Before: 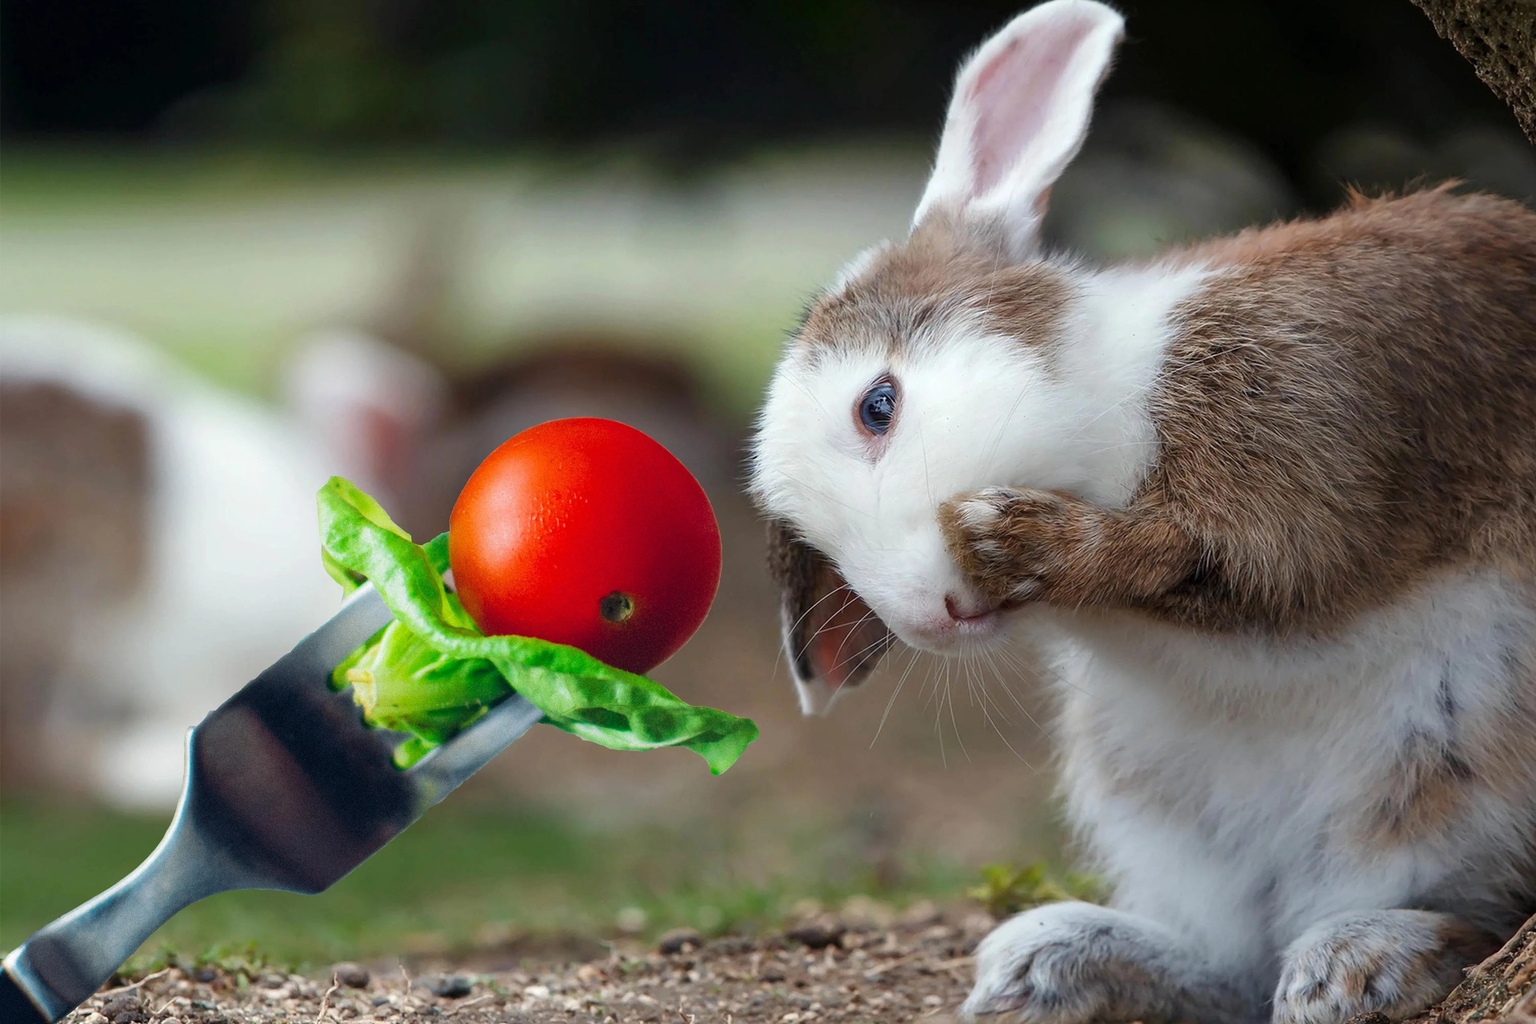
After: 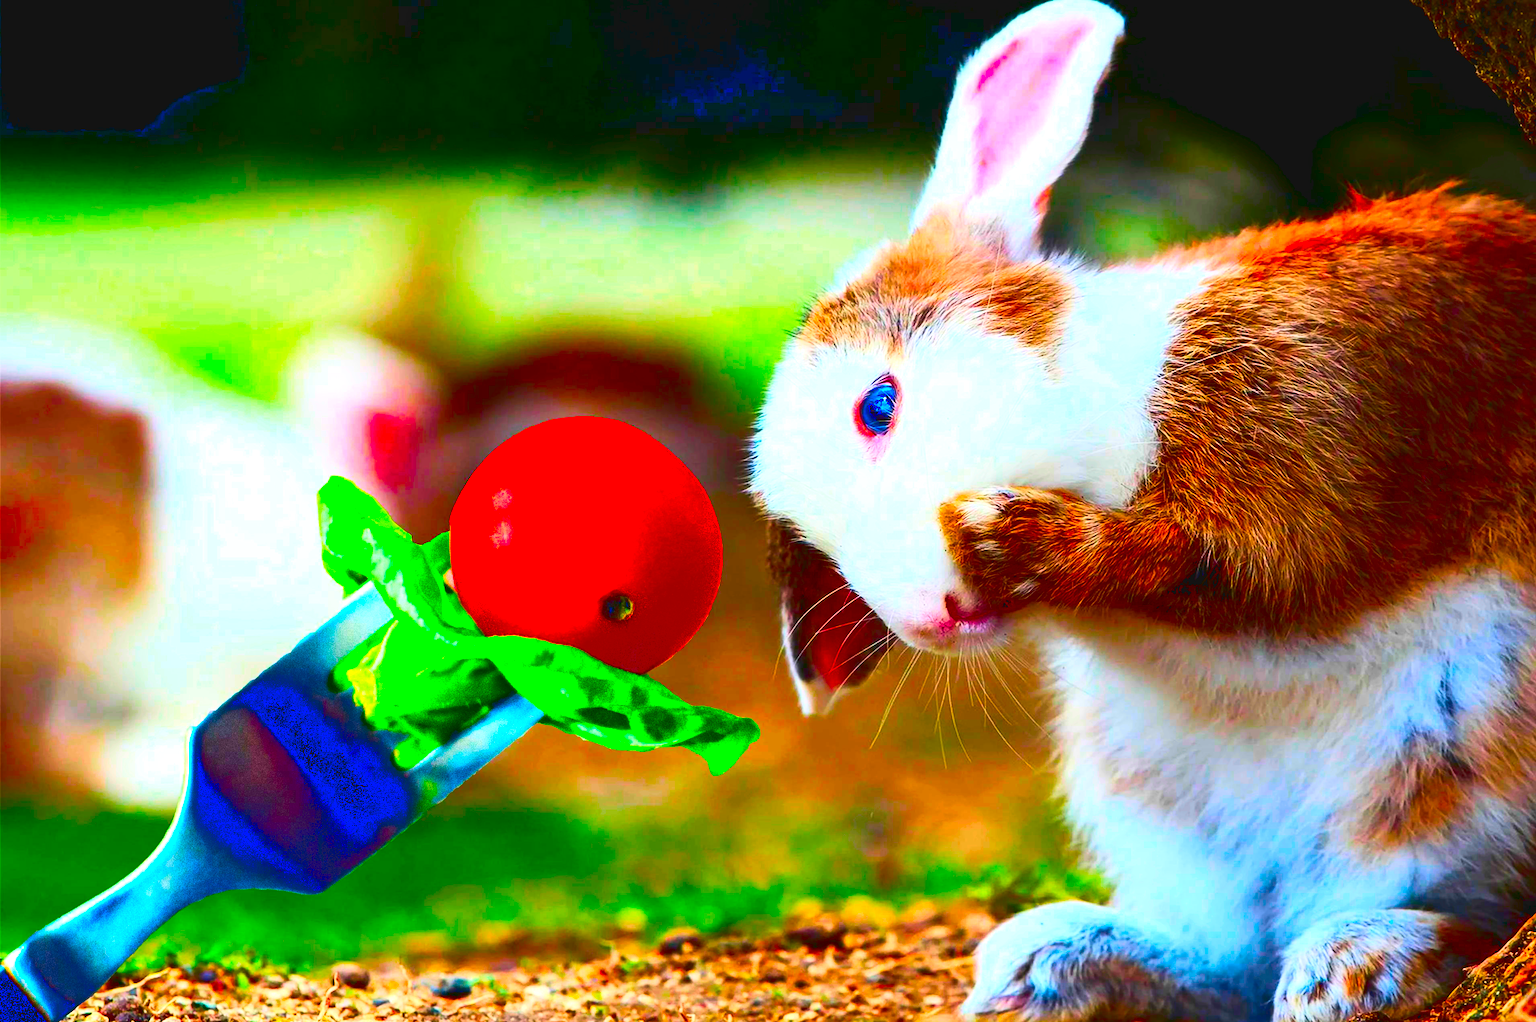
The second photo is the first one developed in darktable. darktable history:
color balance rgb: global offset › luminance -0.37%, perceptual saturation grading › highlights -17.77%, perceptual saturation grading › mid-tones 33.1%, perceptual saturation grading › shadows 50.52%, perceptual brilliance grading › highlights 20%, perceptual brilliance grading › mid-tones 20%, perceptual brilliance grading › shadows -20%, global vibrance 50%
crop: top 0.05%, bottom 0.098%
tone curve: curves: ch0 [(0, 0.058) (0.198, 0.188) (0.512, 0.582) (0.625, 0.754) (0.81, 0.934) (1, 1)], color space Lab, linked channels, preserve colors none
color correction: saturation 3
